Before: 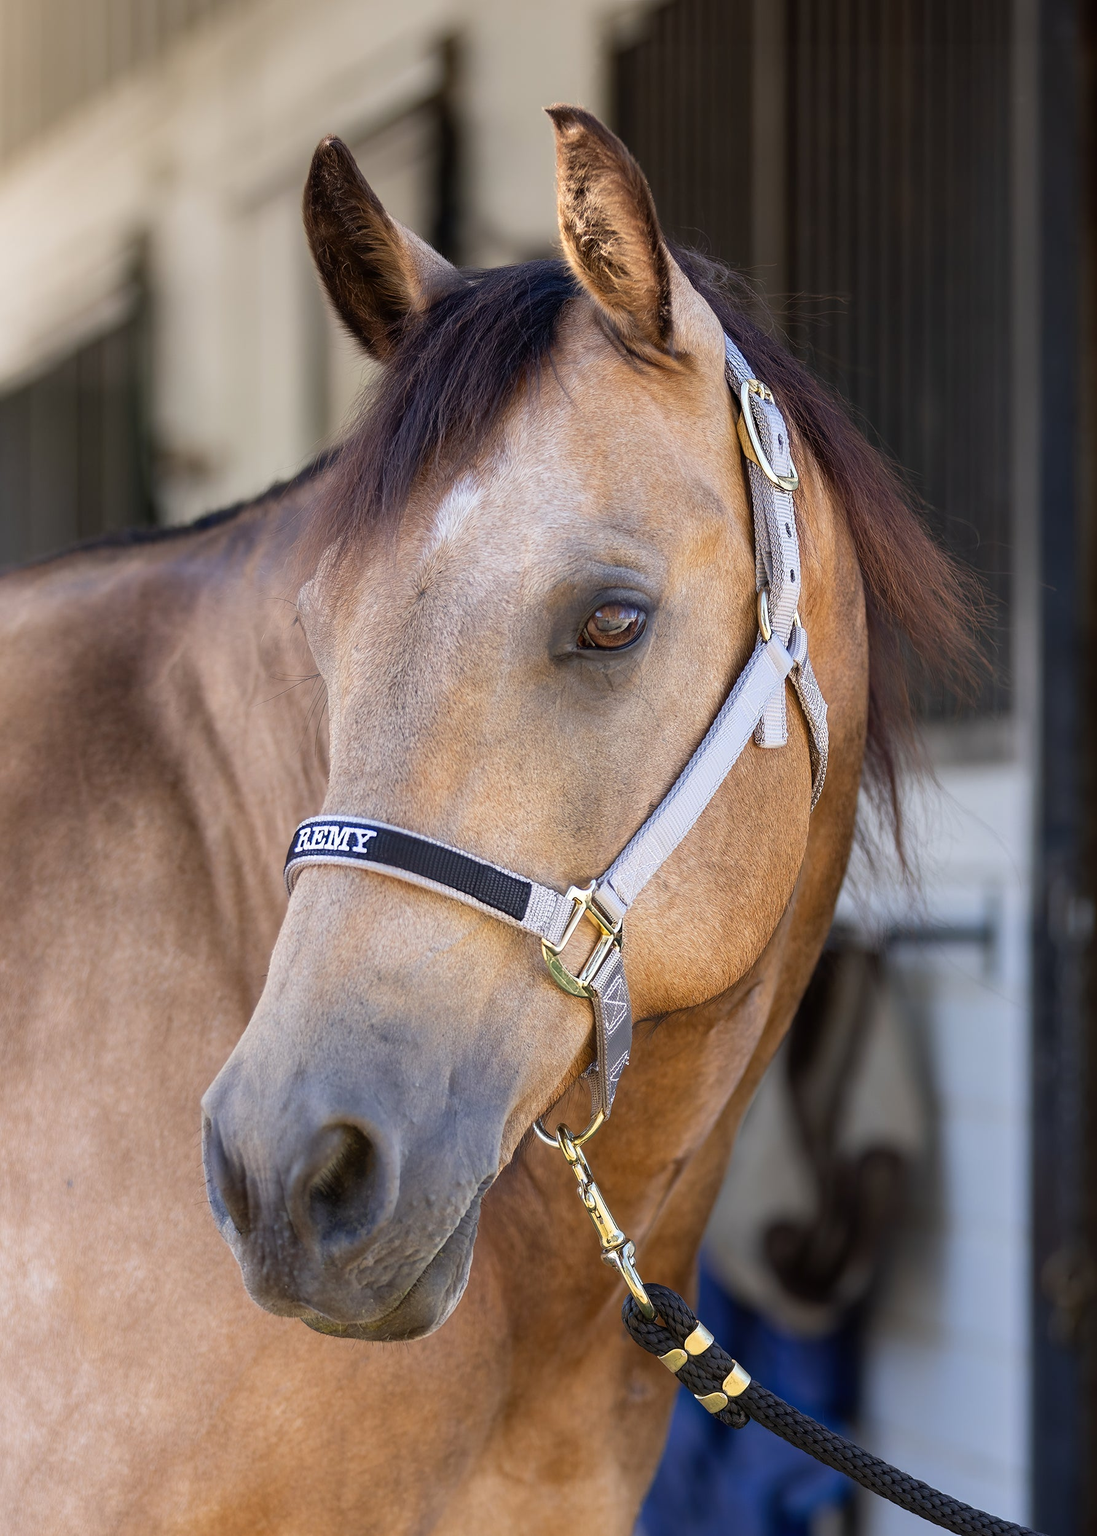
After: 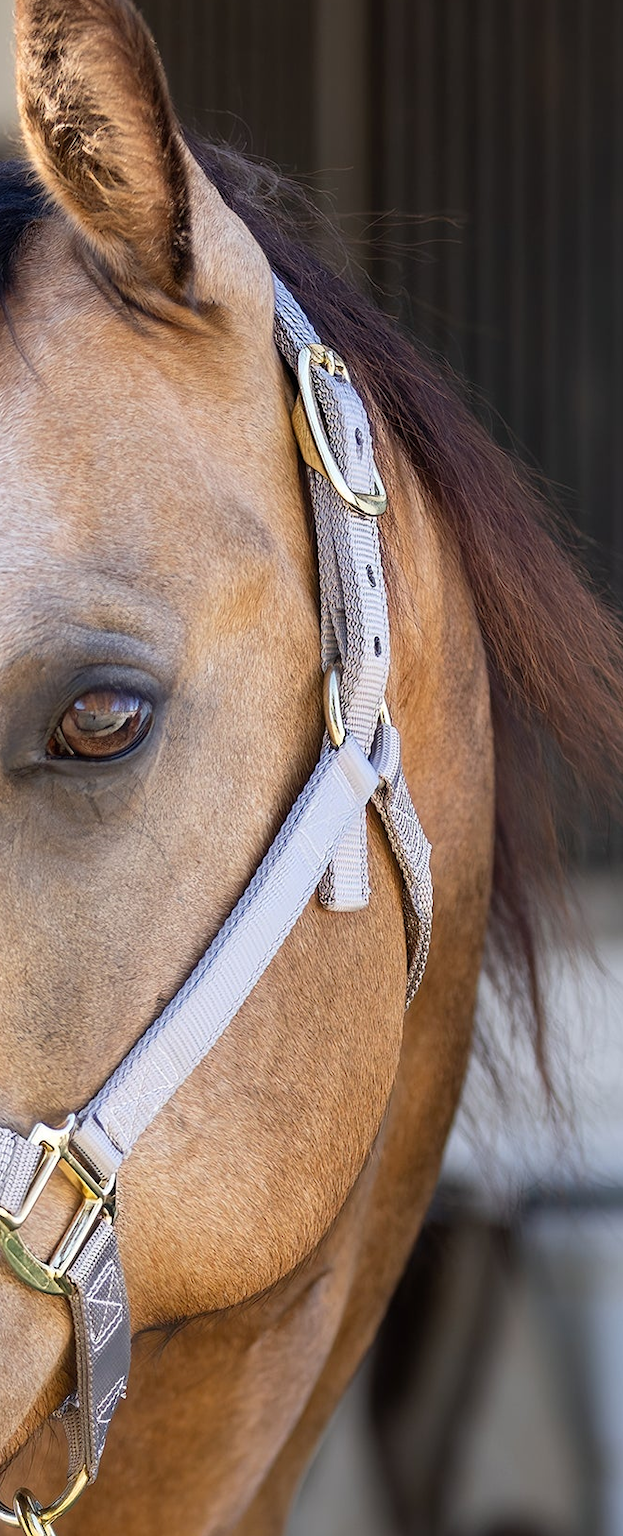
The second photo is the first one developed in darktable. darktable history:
crop and rotate: left 49.862%, top 10.145%, right 13.155%, bottom 24.786%
